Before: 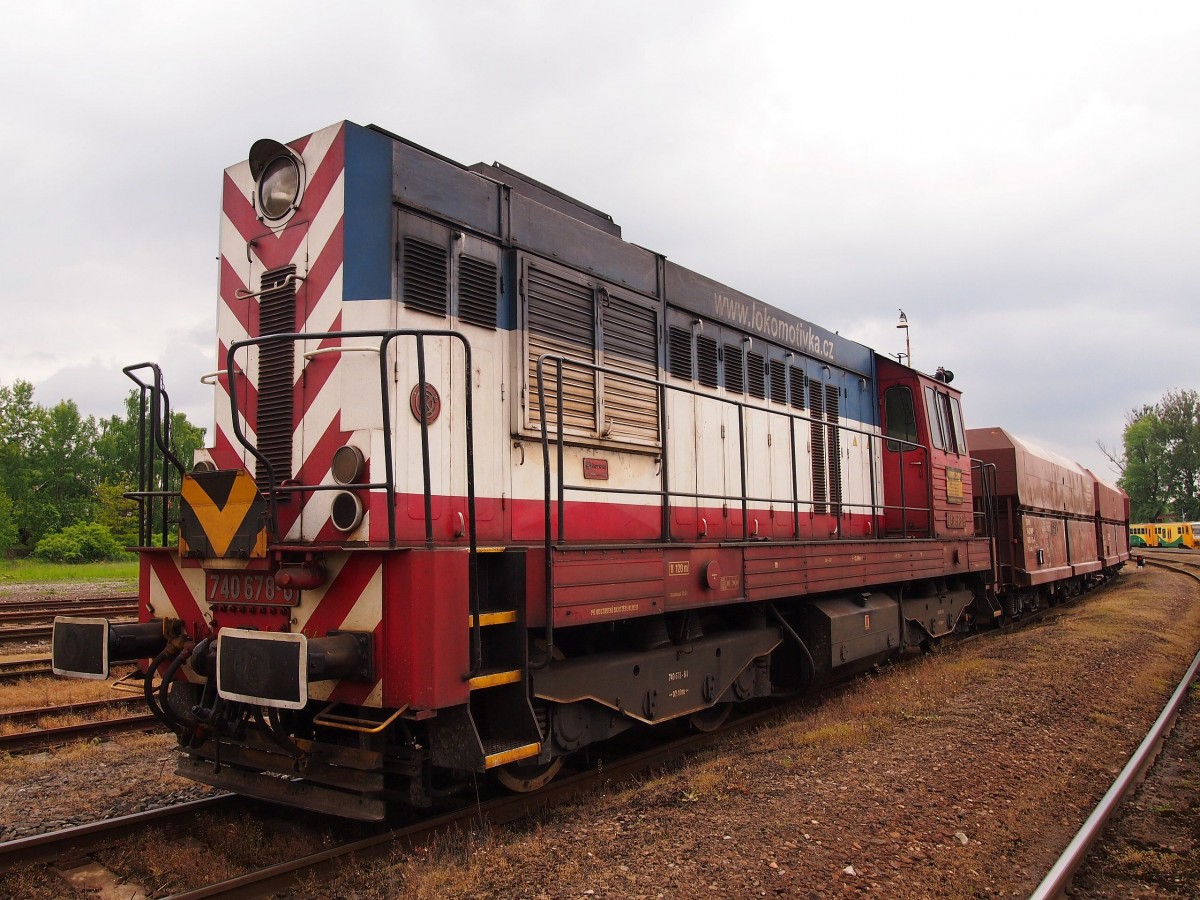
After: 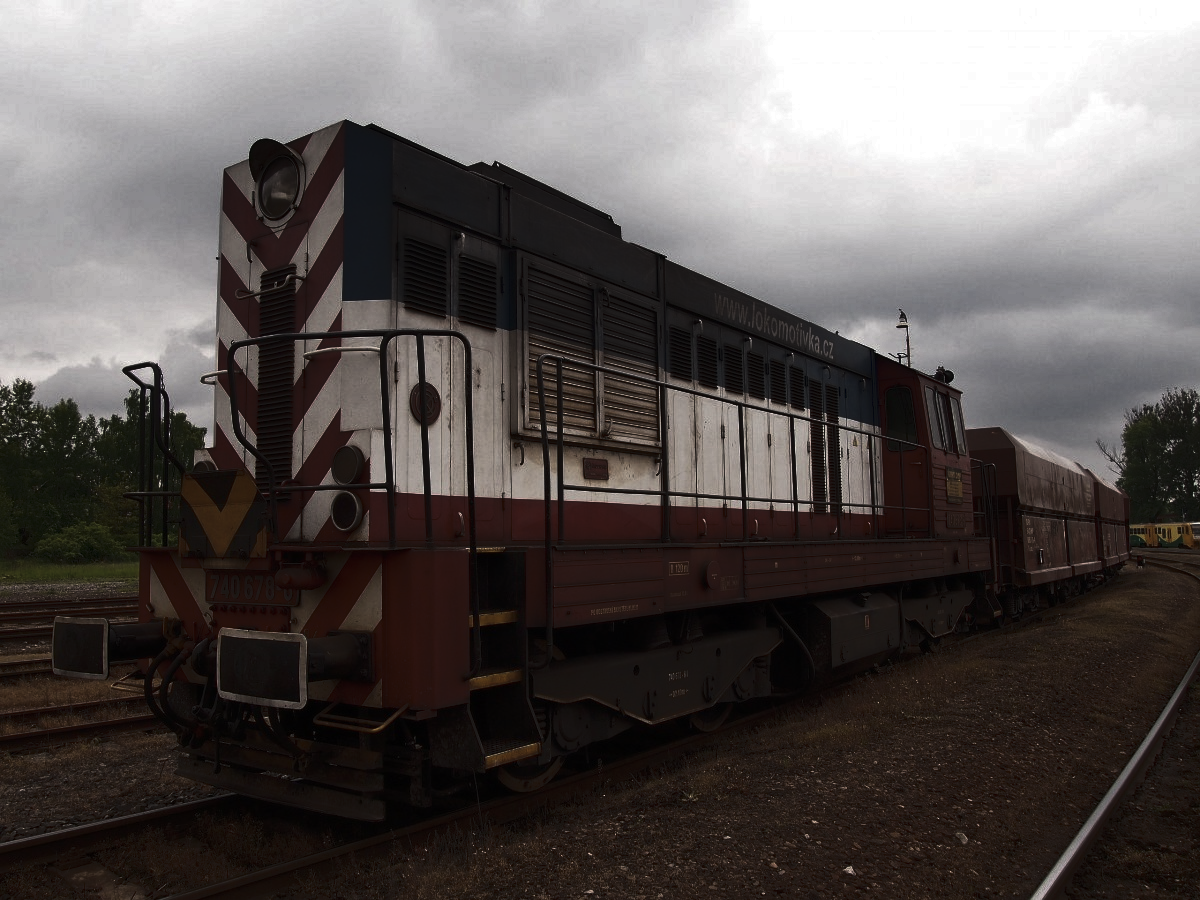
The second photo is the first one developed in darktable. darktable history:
tone curve: curves: ch0 [(0, 0) (0.765, 0.349) (1, 1)], color space Lab, linked channels, preserve colors none
shadows and highlights: shadows 37.27, highlights -28.18, soften with gaussian
